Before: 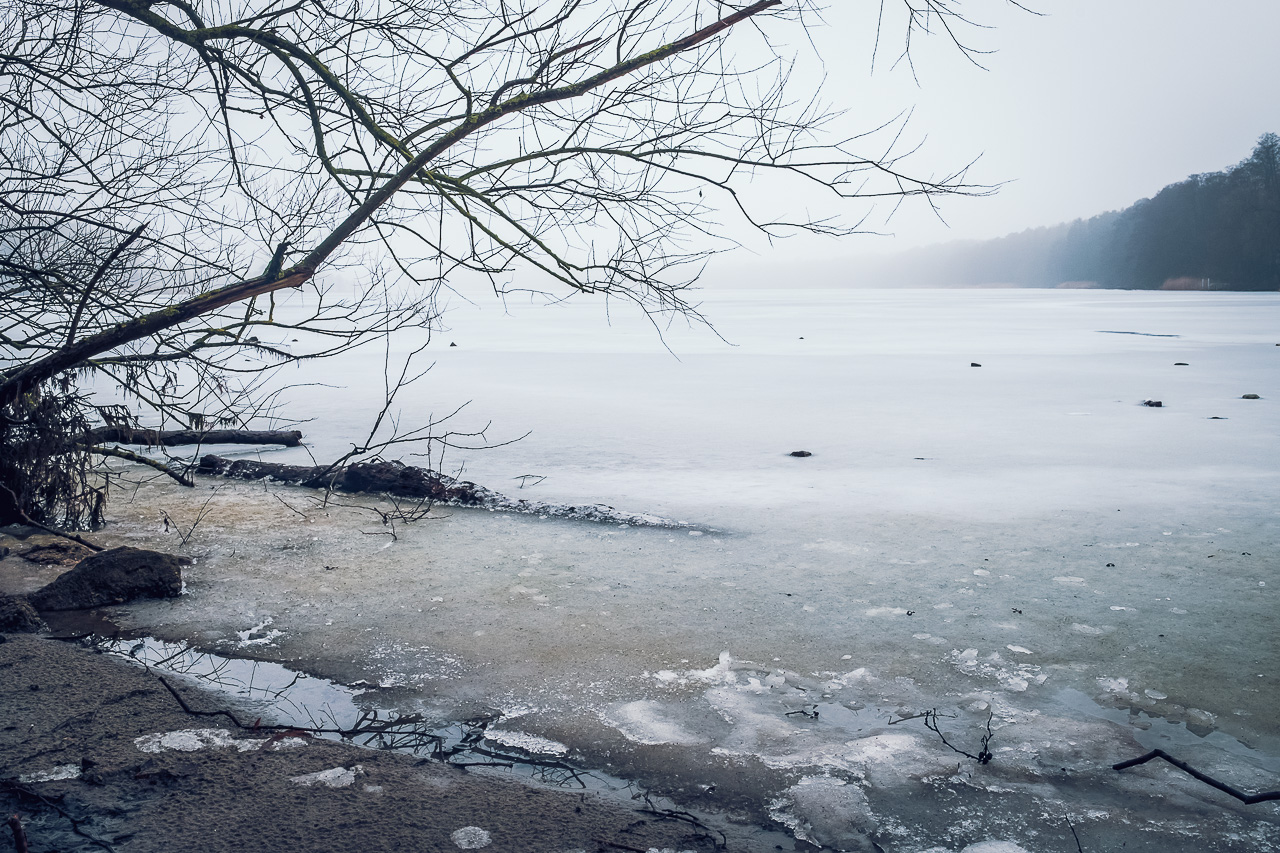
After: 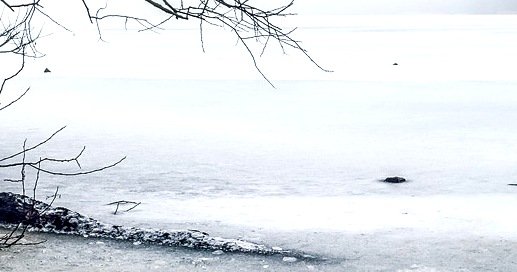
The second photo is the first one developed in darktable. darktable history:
sharpen: amount 0.2
crop: left 31.751%, top 32.172%, right 27.8%, bottom 35.83%
local contrast: highlights 19%, detail 186%
tone equalizer: on, module defaults
exposure: black level correction 0.003, exposure 0.383 EV, compensate highlight preservation false
